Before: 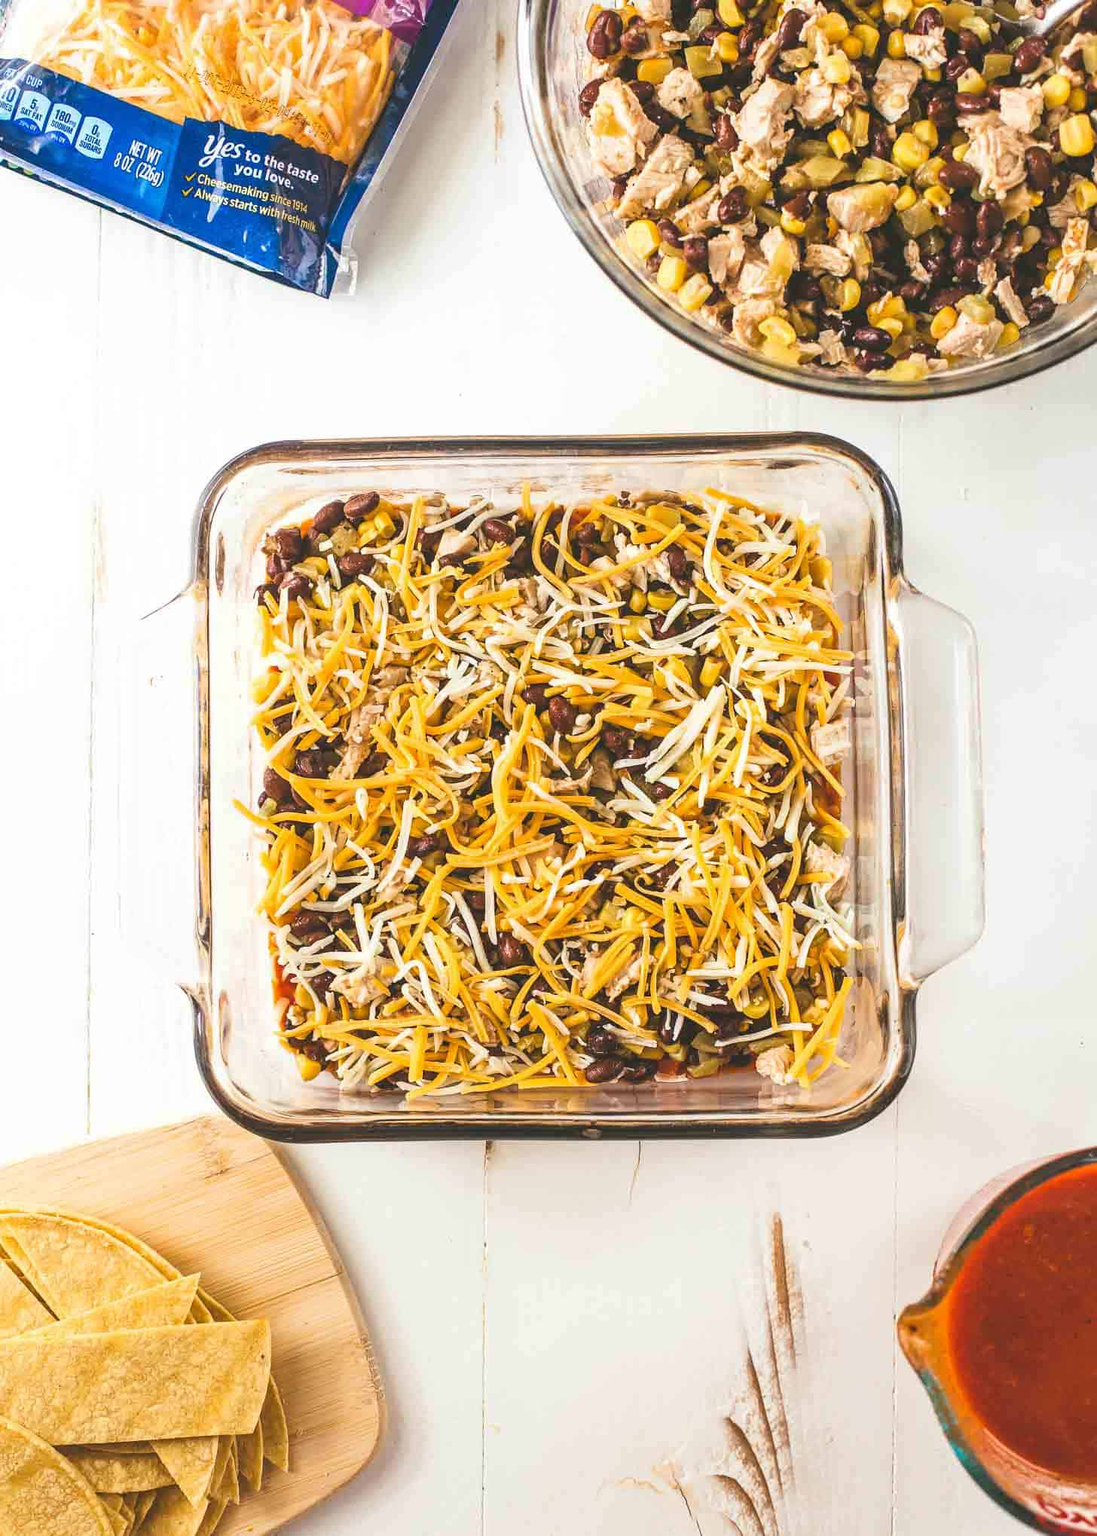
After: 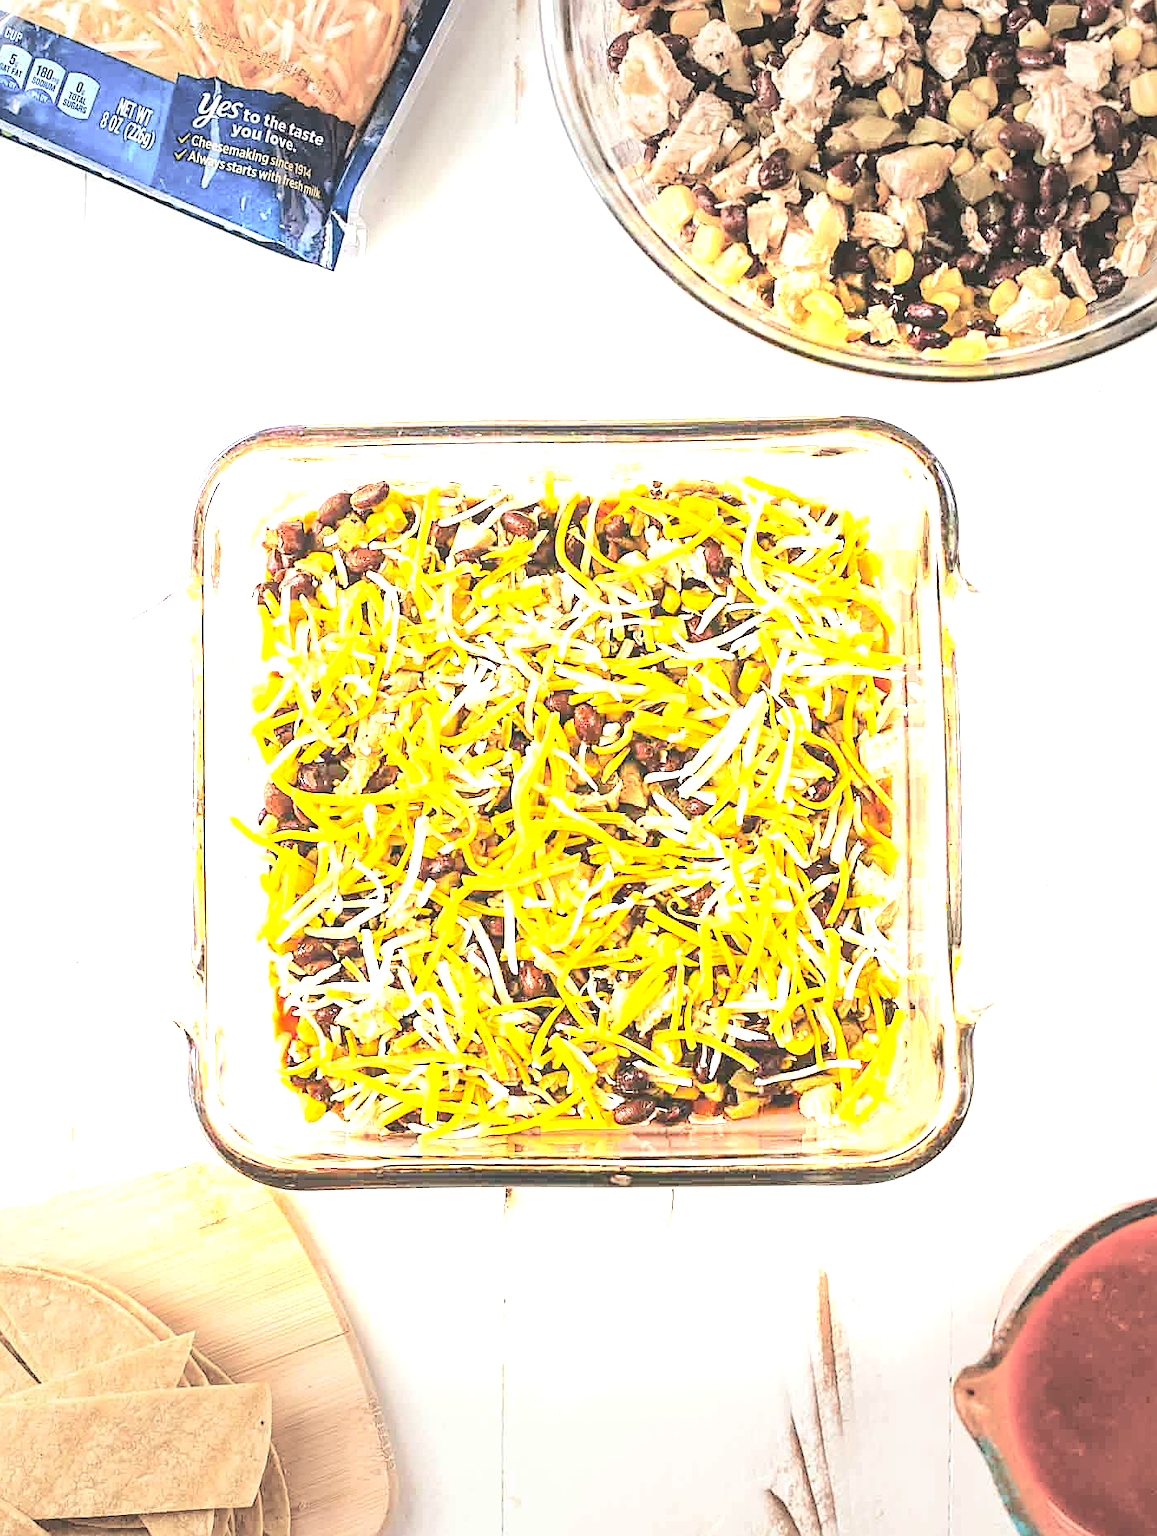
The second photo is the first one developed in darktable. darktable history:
crop: left 2.008%, top 3.277%, right 1.058%, bottom 4.835%
sharpen: on, module defaults
exposure: black level correction 0, exposure 1.74 EV, compensate highlight preservation false
tone curve: curves: ch0 [(0, 0) (0.8, 0.757) (1, 1)], preserve colors none
contrast brightness saturation: contrast 0.239, brightness 0.089
vignetting: fall-off start 78.43%, width/height ratio 1.328, dithering 8-bit output
